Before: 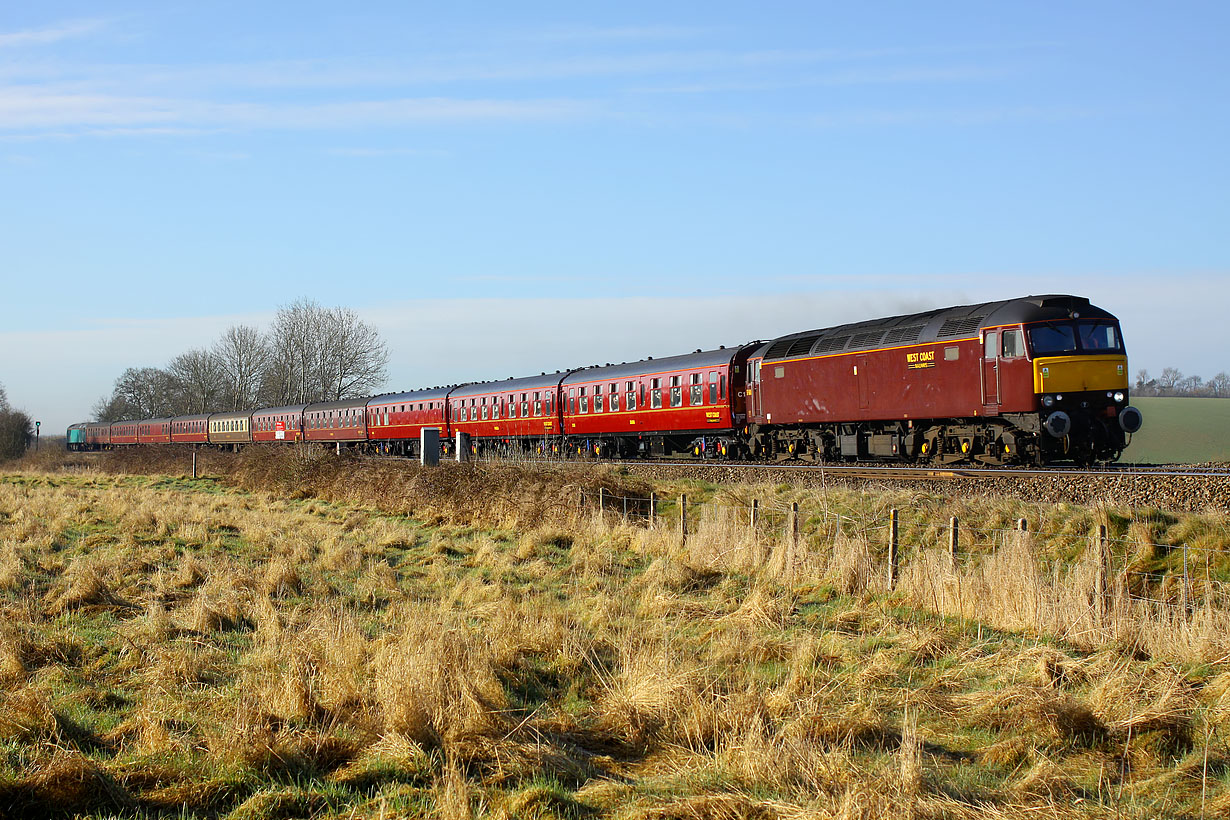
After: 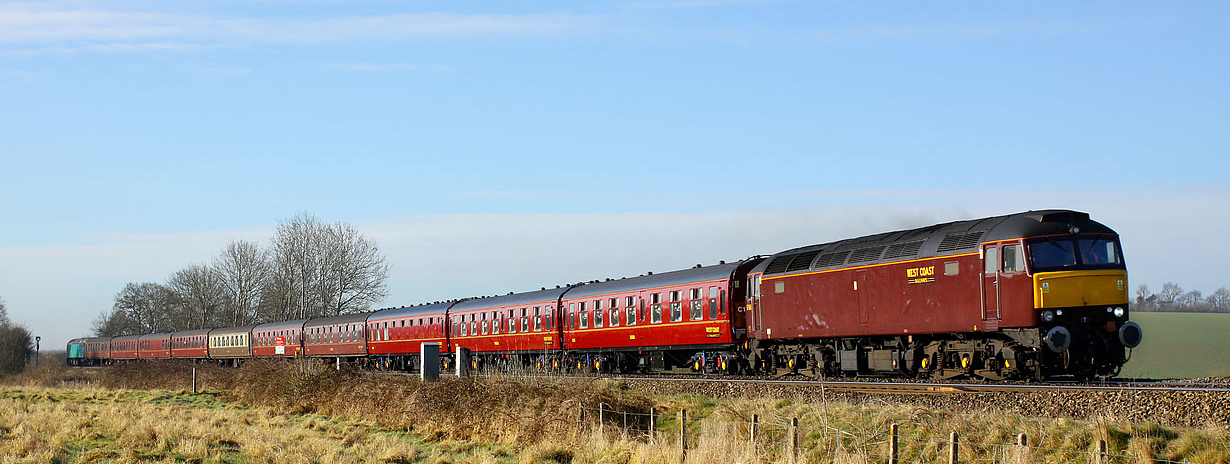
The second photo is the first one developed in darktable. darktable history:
crop and rotate: top 10.448%, bottom 32.916%
local contrast: mode bilateral grid, contrast 20, coarseness 49, detail 119%, midtone range 0.2
